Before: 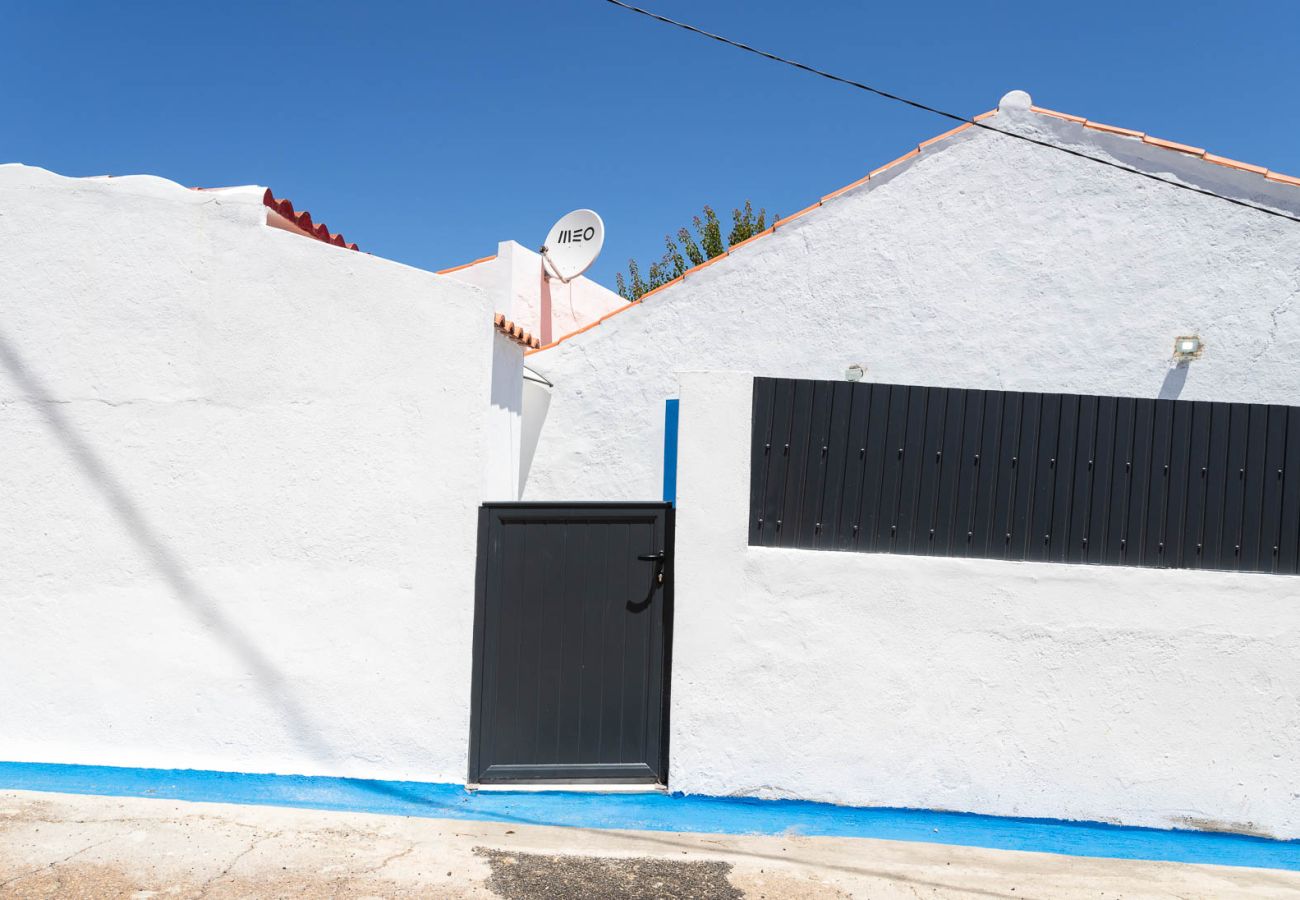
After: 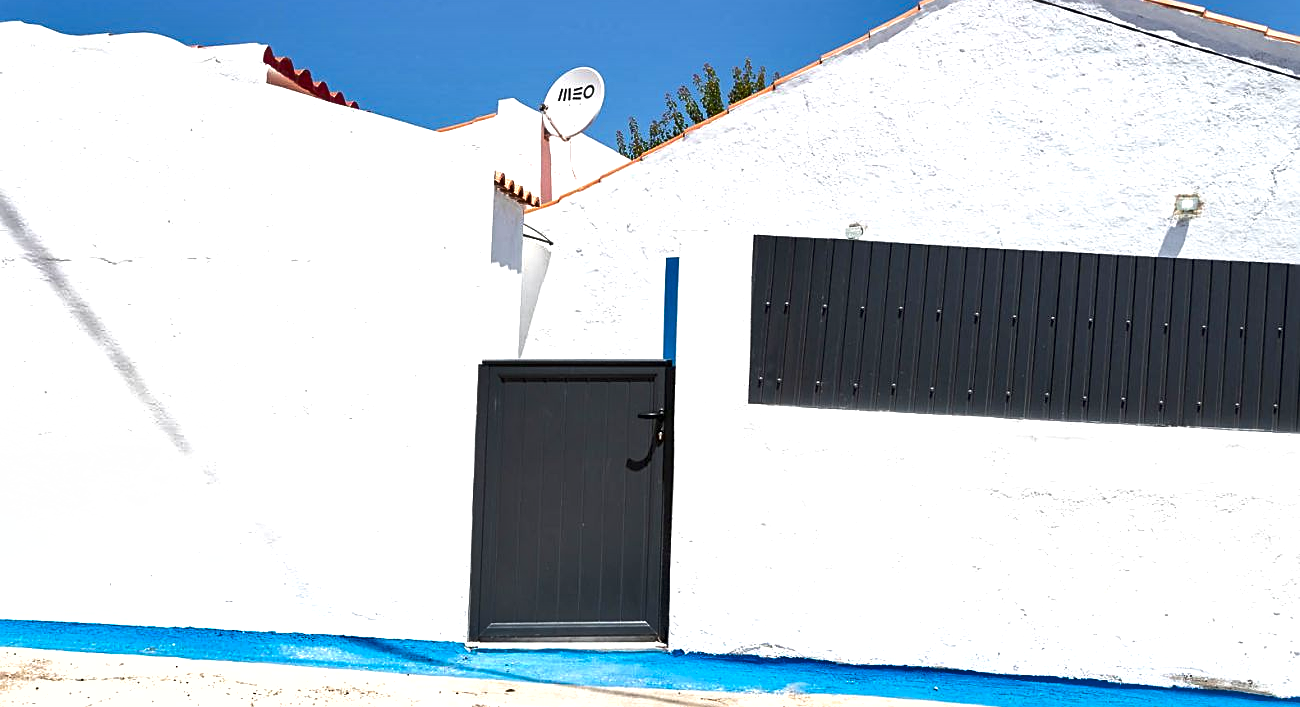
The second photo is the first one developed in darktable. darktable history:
exposure: black level correction 0.001, exposure 0.5 EV, compensate highlight preservation false
shadows and highlights: shadows 25.69, highlights -48, soften with gaussian
local contrast: mode bilateral grid, contrast 20, coarseness 99, detail 150%, midtone range 0.2
sharpen: amount 0.497
crop and rotate: top 15.859%, bottom 5.476%
